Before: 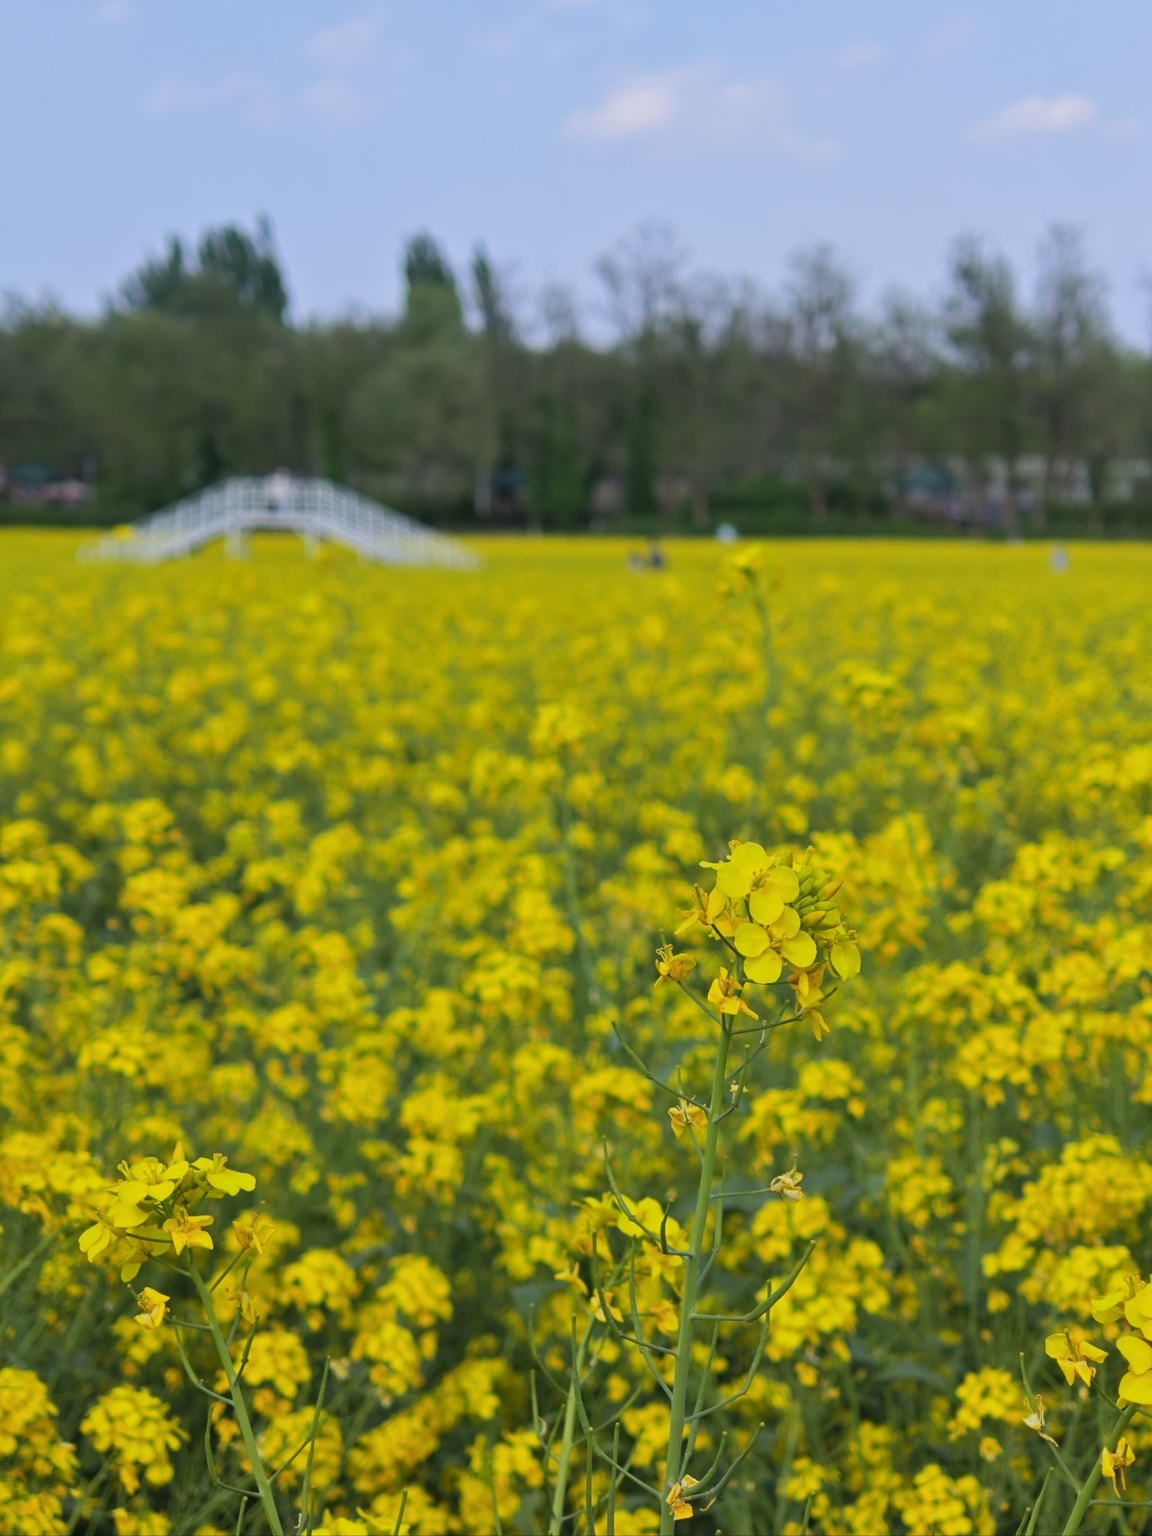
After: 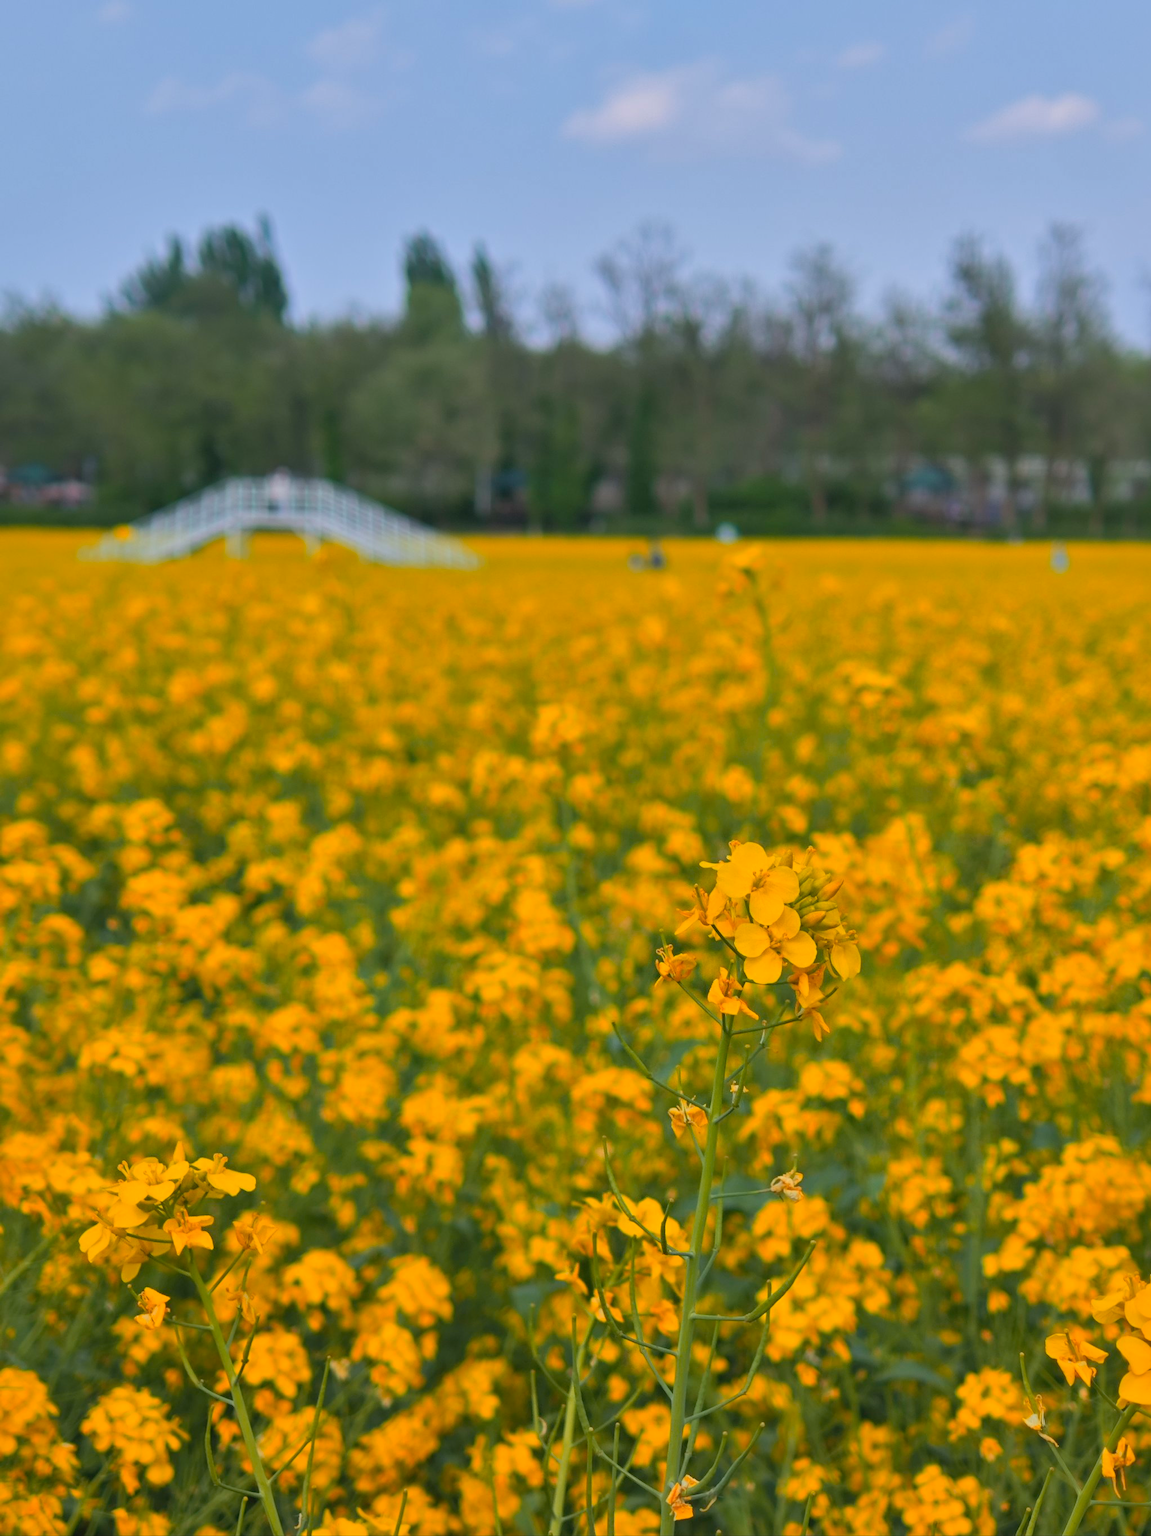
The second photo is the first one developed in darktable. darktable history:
tone equalizer: -8 EV -0.59 EV
shadows and highlights: on, module defaults
color zones: curves: ch1 [(0, 0.455) (0.063, 0.455) (0.286, 0.495) (0.429, 0.5) (0.571, 0.5) (0.714, 0.5) (0.857, 0.5) (1, 0.455)]; ch2 [(0, 0.532) (0.063, 0.521) (0.233, 0.447) (0.429, 0.489) (0.571, 0.5) (0.714, 0.5) (0.857, 0.5) (1, 0.532)]
